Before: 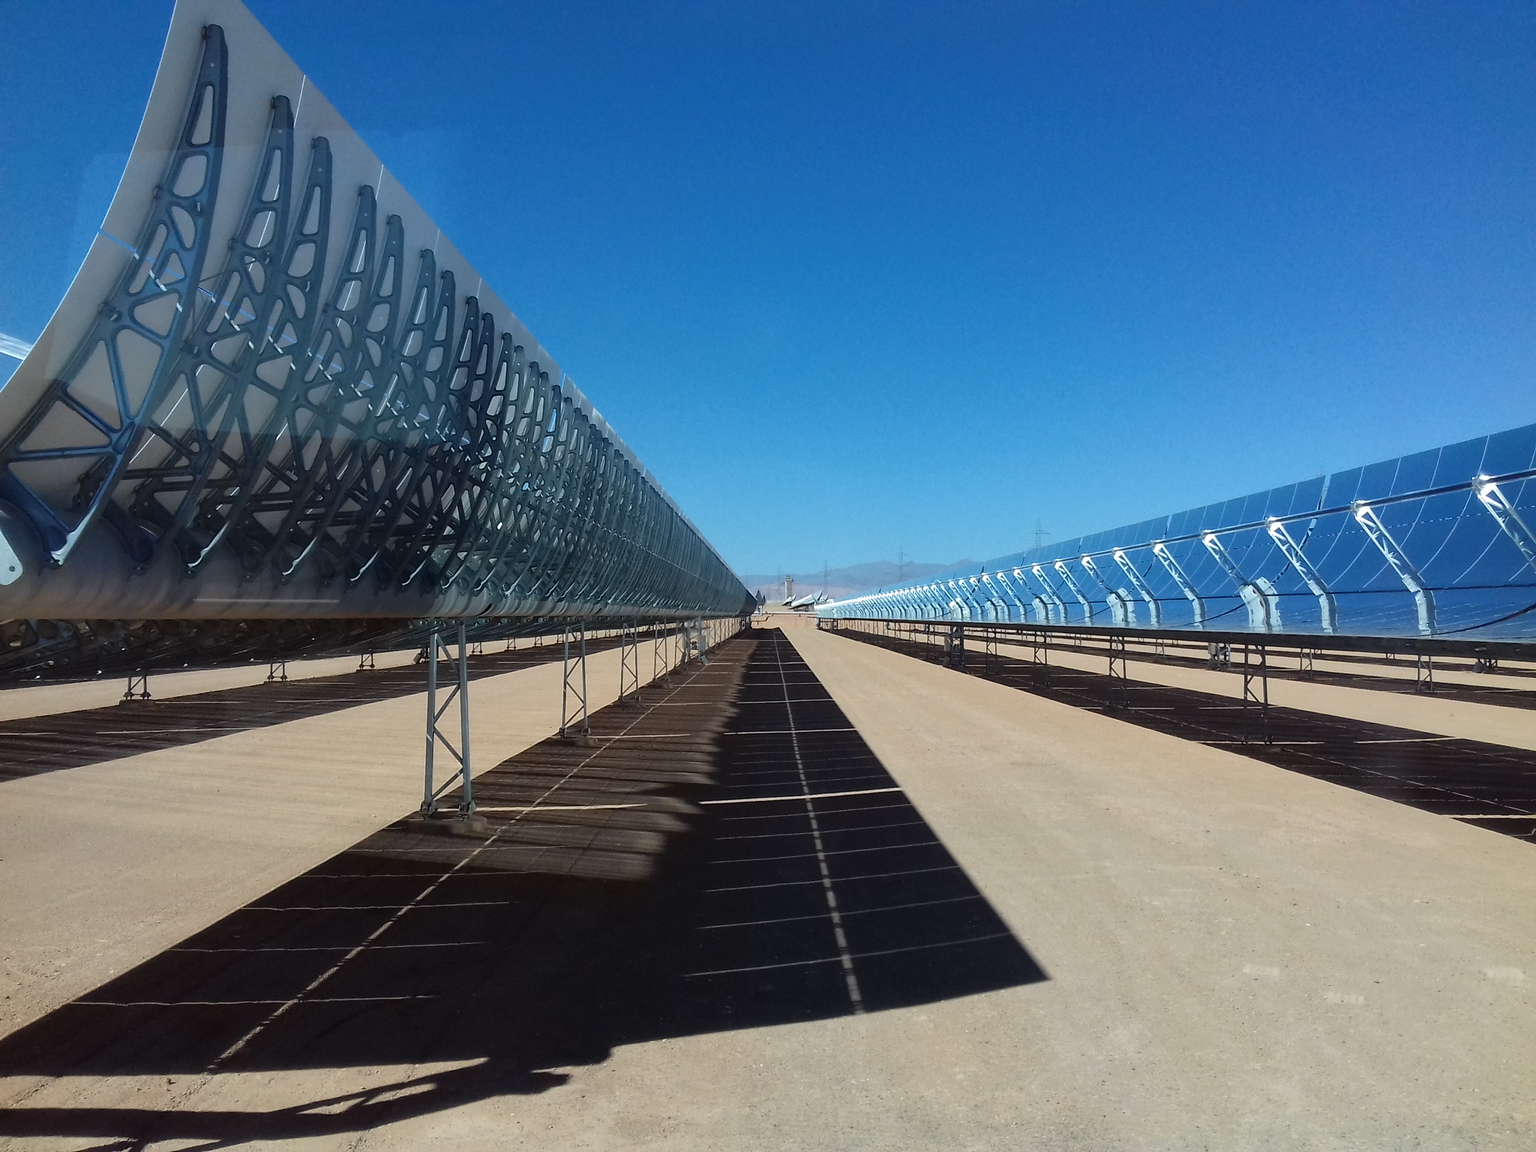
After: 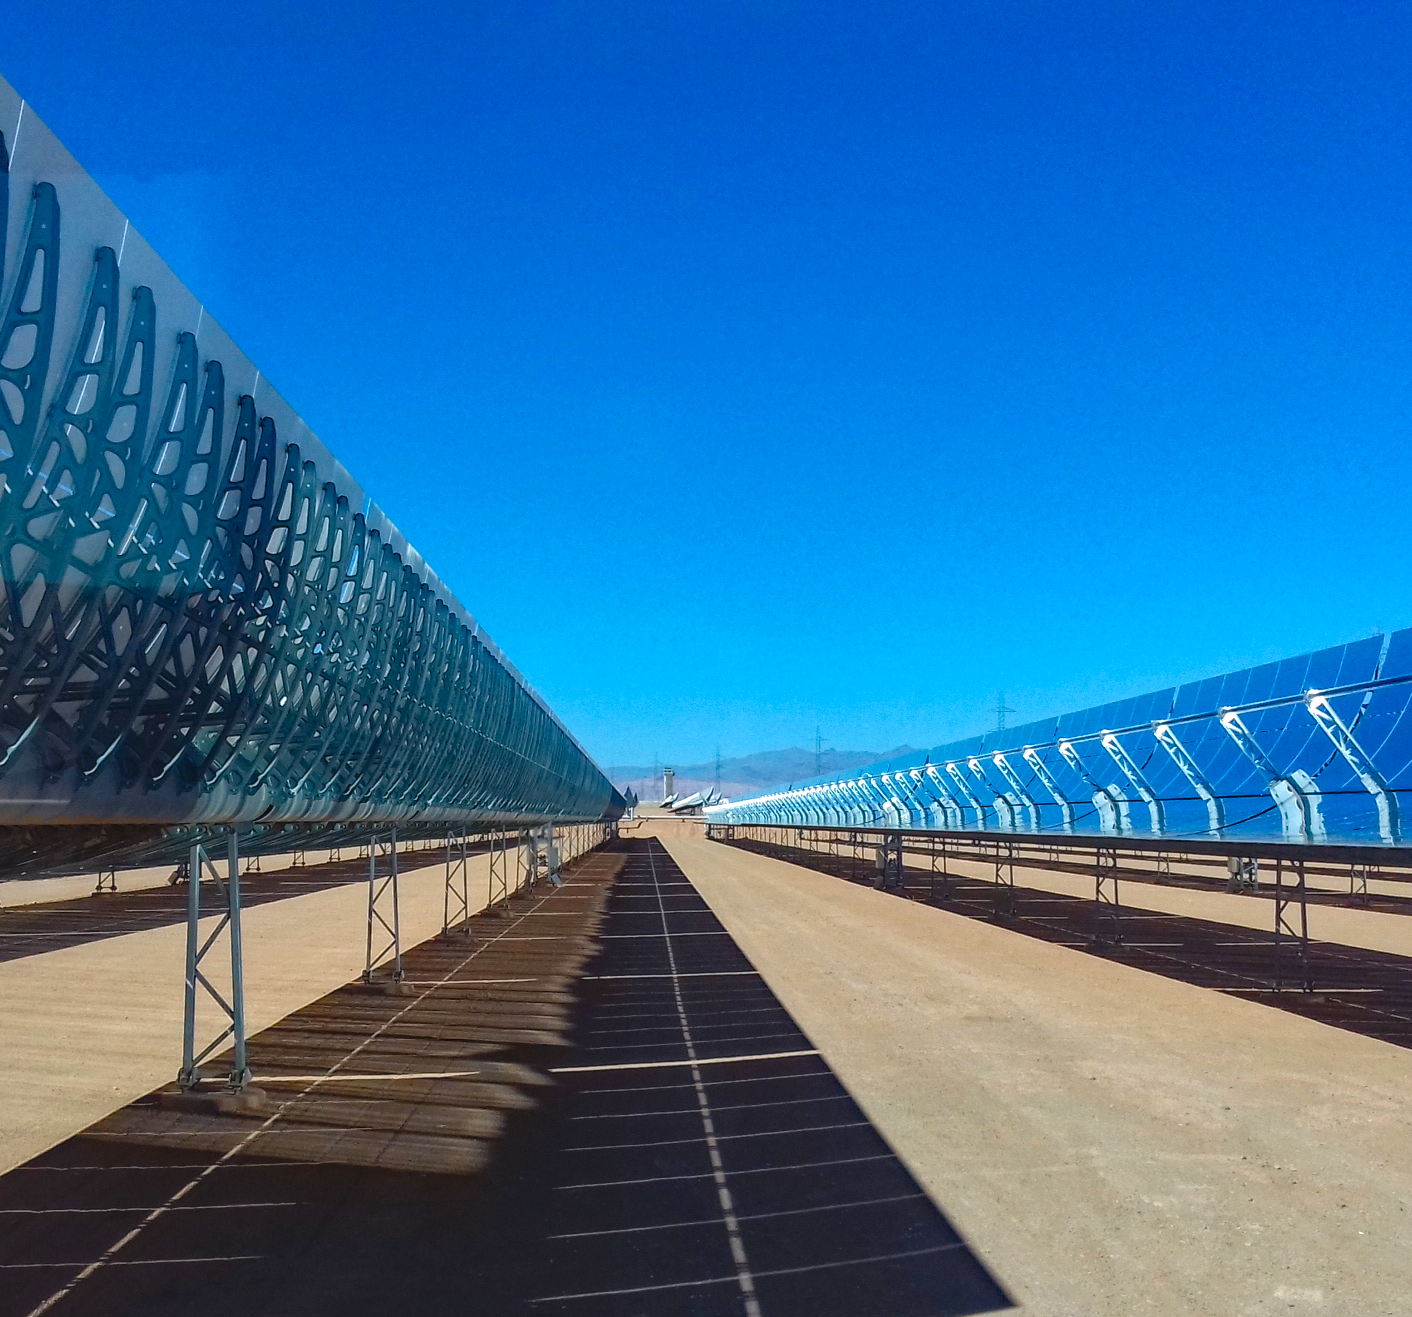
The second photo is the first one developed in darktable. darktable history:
crop: left 18.716%, right 12.336%, bottom 14.255%
haze removal: compatibility mode true, adaptive false
local contrast: on, module defaults
color balance rgb: highlights gain › chroma 0.211%, highlights gain › hue 332.33°, perceptual saturation grading › global saturation 20%, perceptual saturation grading › highlights -49.023%, perceptual saturation grading › shadows 25.603%, perceptual brilliance grading › highlights 10.774%, perceptual brilliance grading › shadows -11.615%, global vibrance 39.542%
shadows and highlights: shadows 25.75, white point adjustment -3.03, highlights -29.79
contrast brightness saturation: contrast -0.097, brightness 0.049, saturation 0.076
